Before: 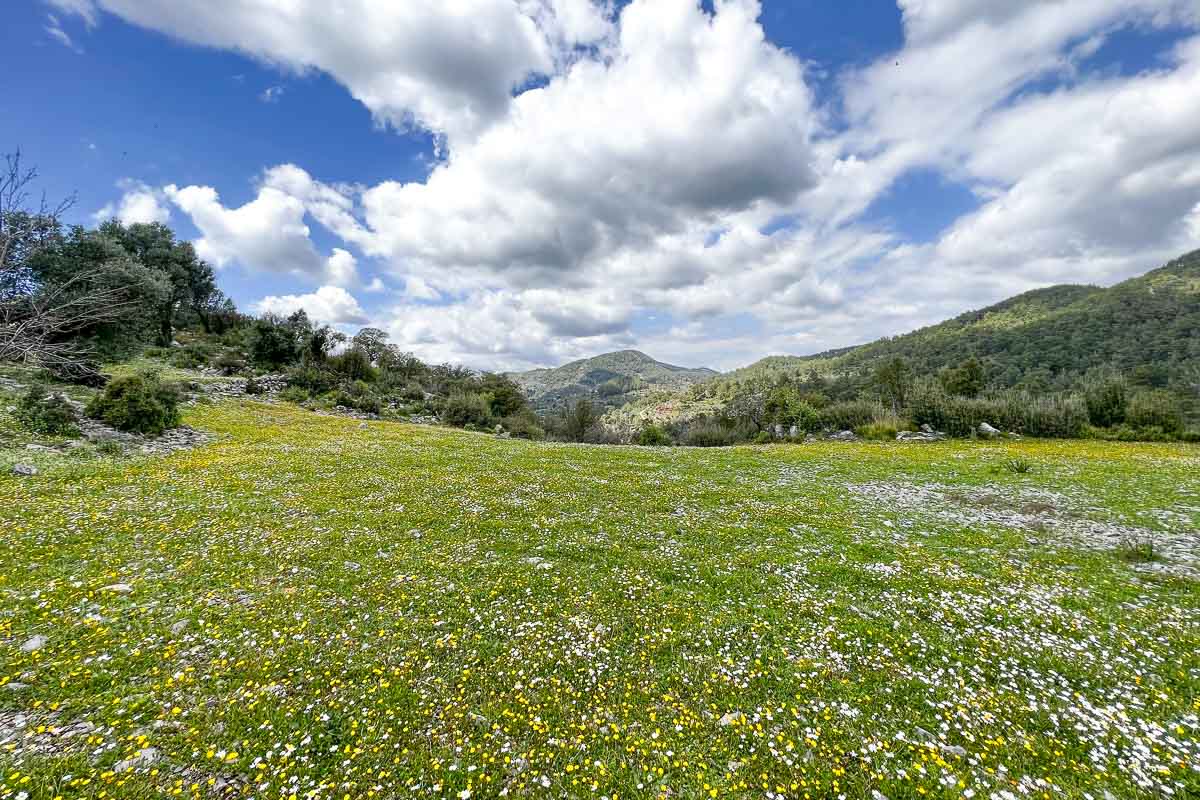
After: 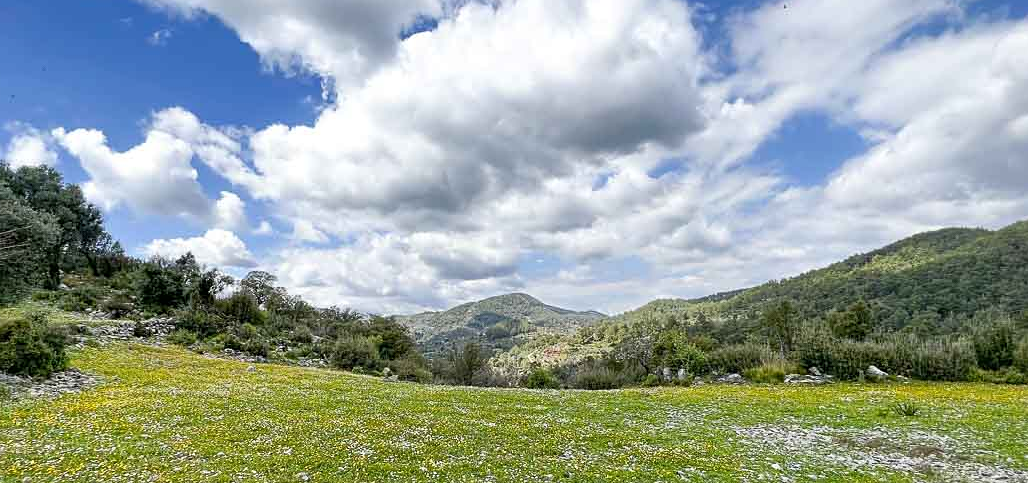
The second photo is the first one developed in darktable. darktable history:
crop and rotate: left 9.345%, top 7.22%, right 4.982%, bottom 32.331%
tone equalizer: on, module defaults
sharpen: amount 0.2
